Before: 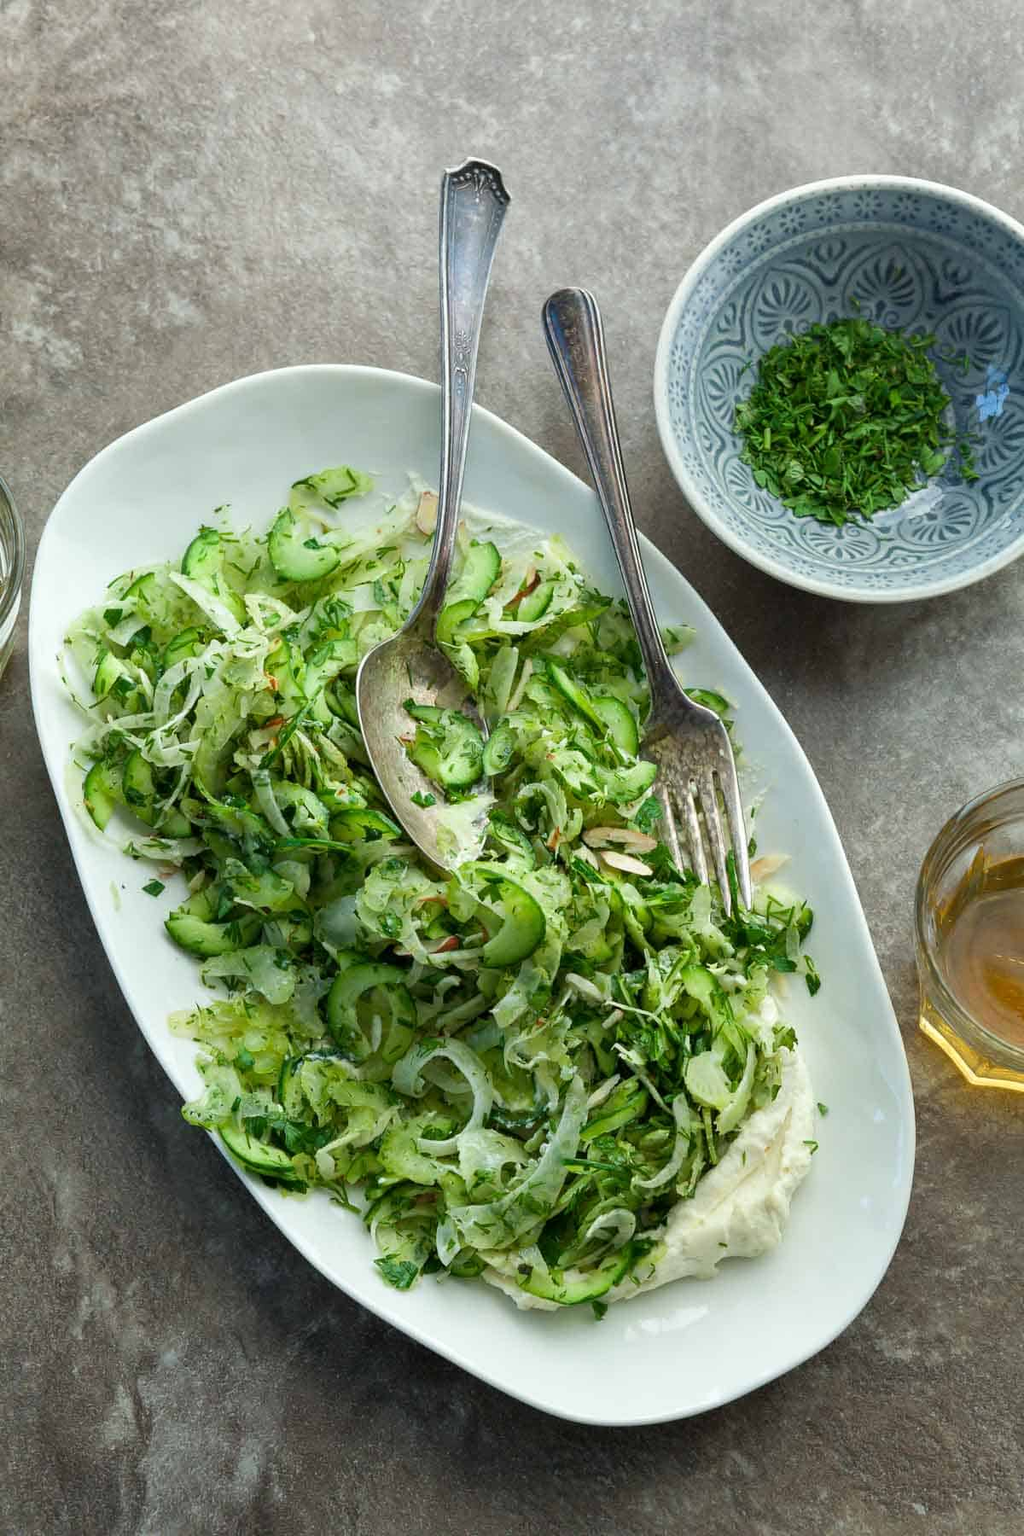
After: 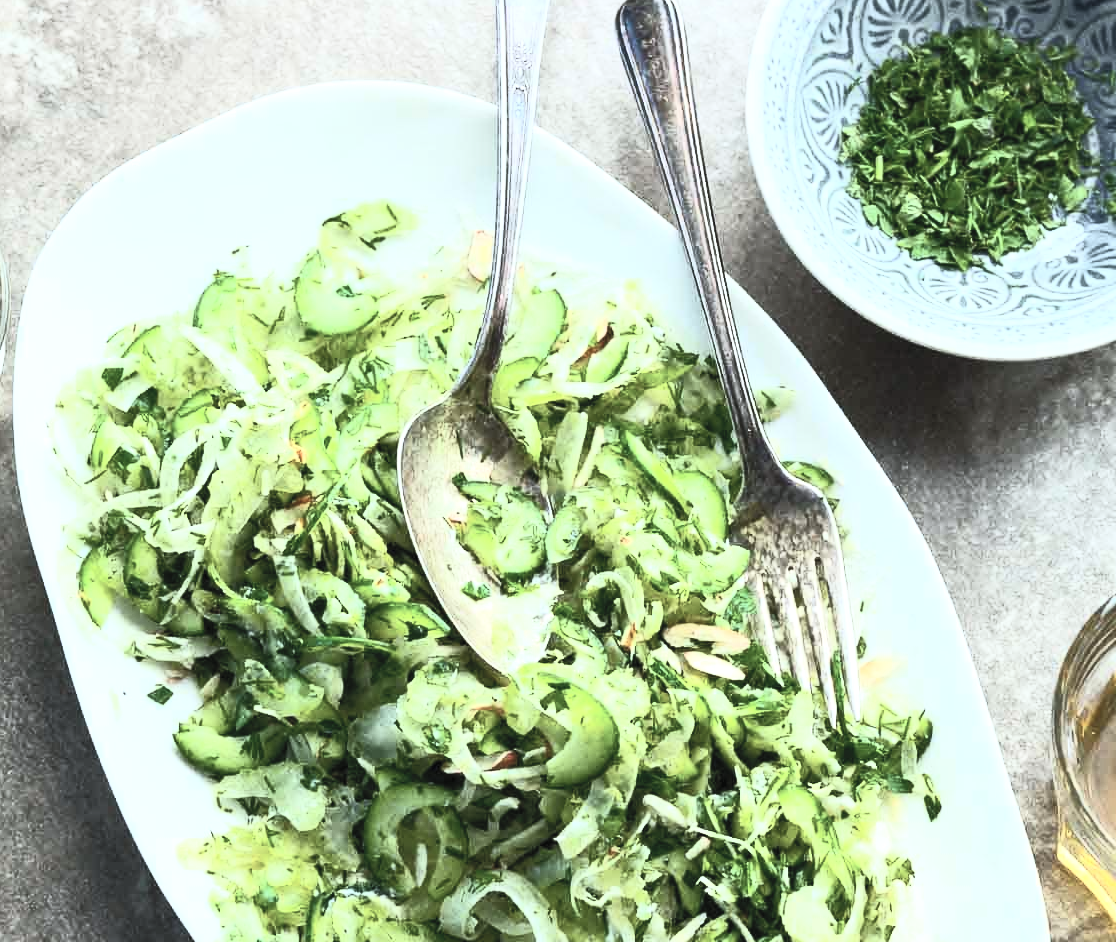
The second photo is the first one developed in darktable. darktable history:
crop: left 1.744%, top 19.225%, right 5.069%, bottom 28.357%
contrast brightness saturation: contrast 0.43, brightness 0.56, saturation -0.19
white balance: red 0.967, blue 1.049
tone equalizer: -8 EV -0.75 EV, -7 EV -0.7 EV, -6 EV -0.6 EV, -5 EV -0.4 EV, -3 EV 0.4 EV, -2 EV 0.6 EV, -1 EV 0.7 EV, +0 EV 0.75 EV, edges refinement/feathering 500, mask exposure compensation -1.57 EV, preserve details no
